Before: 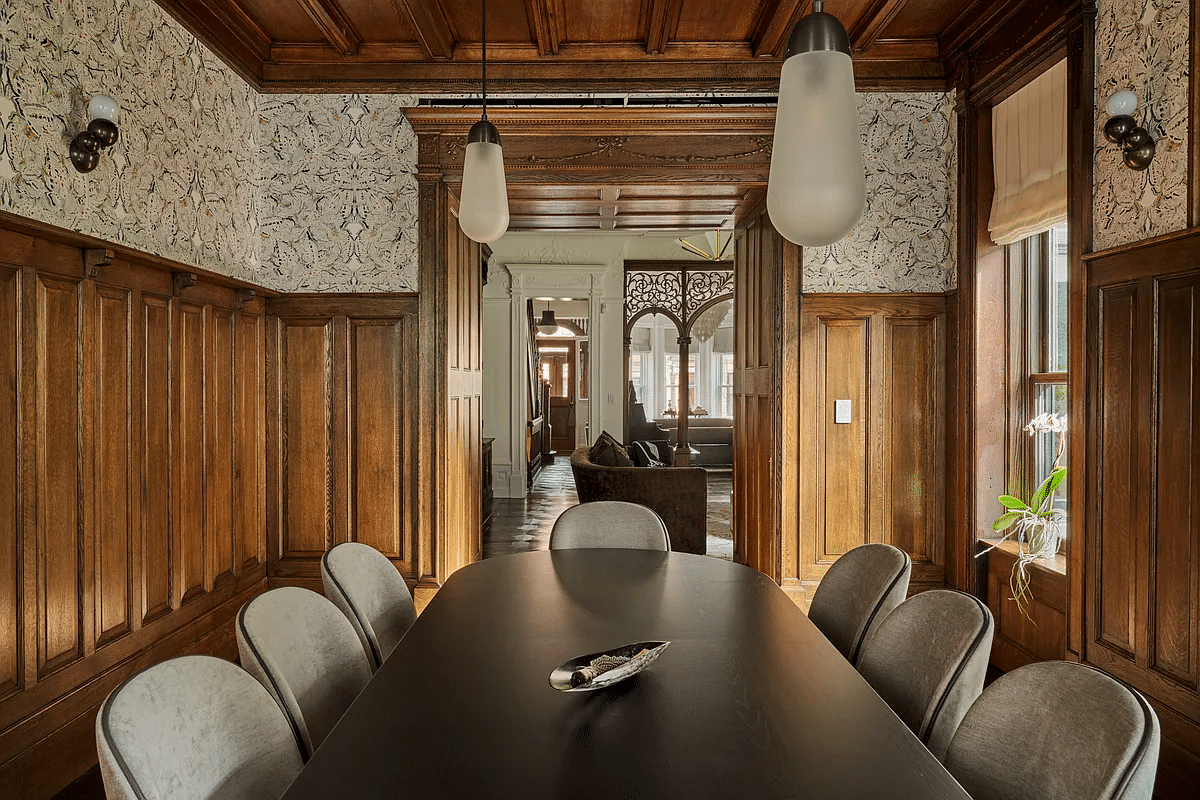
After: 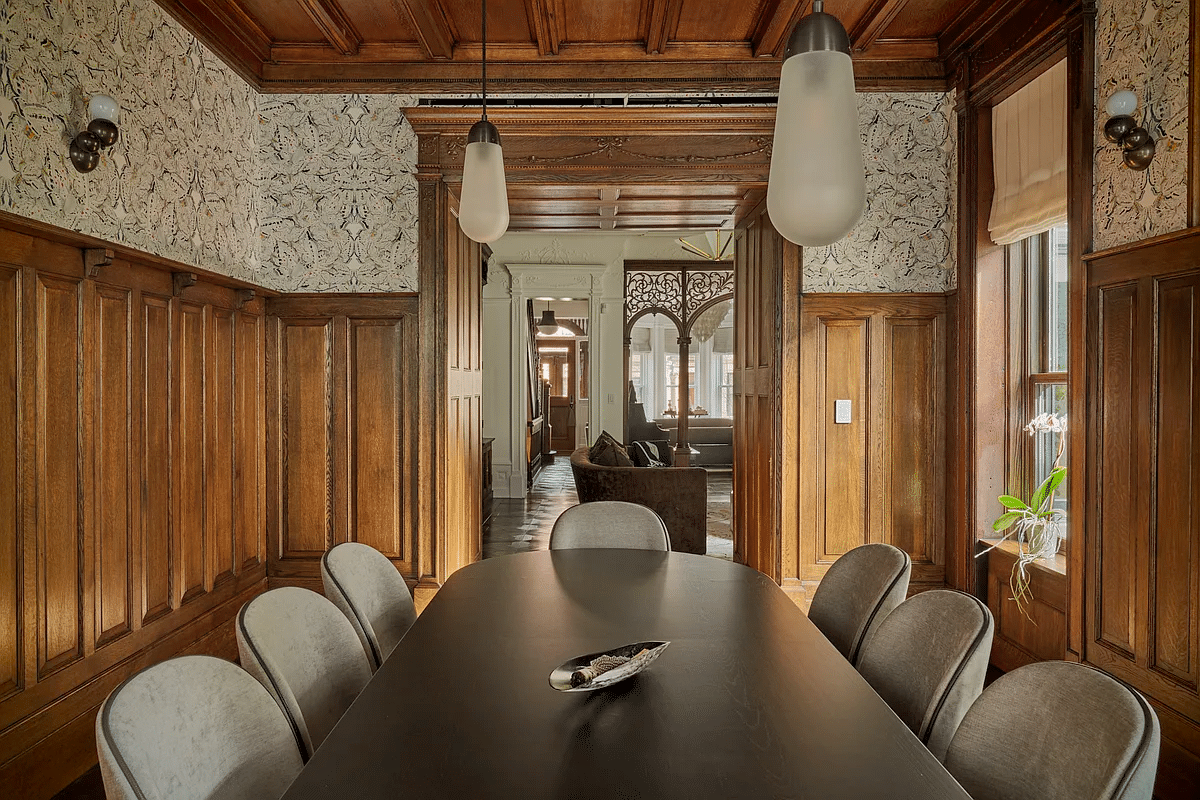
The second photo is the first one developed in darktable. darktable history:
vignetting: fall-off start 88.53%, fall-off radius 44.2%, saturation 0.376, width/height ratio 1.161
shadows and highlights: on, module defaults
